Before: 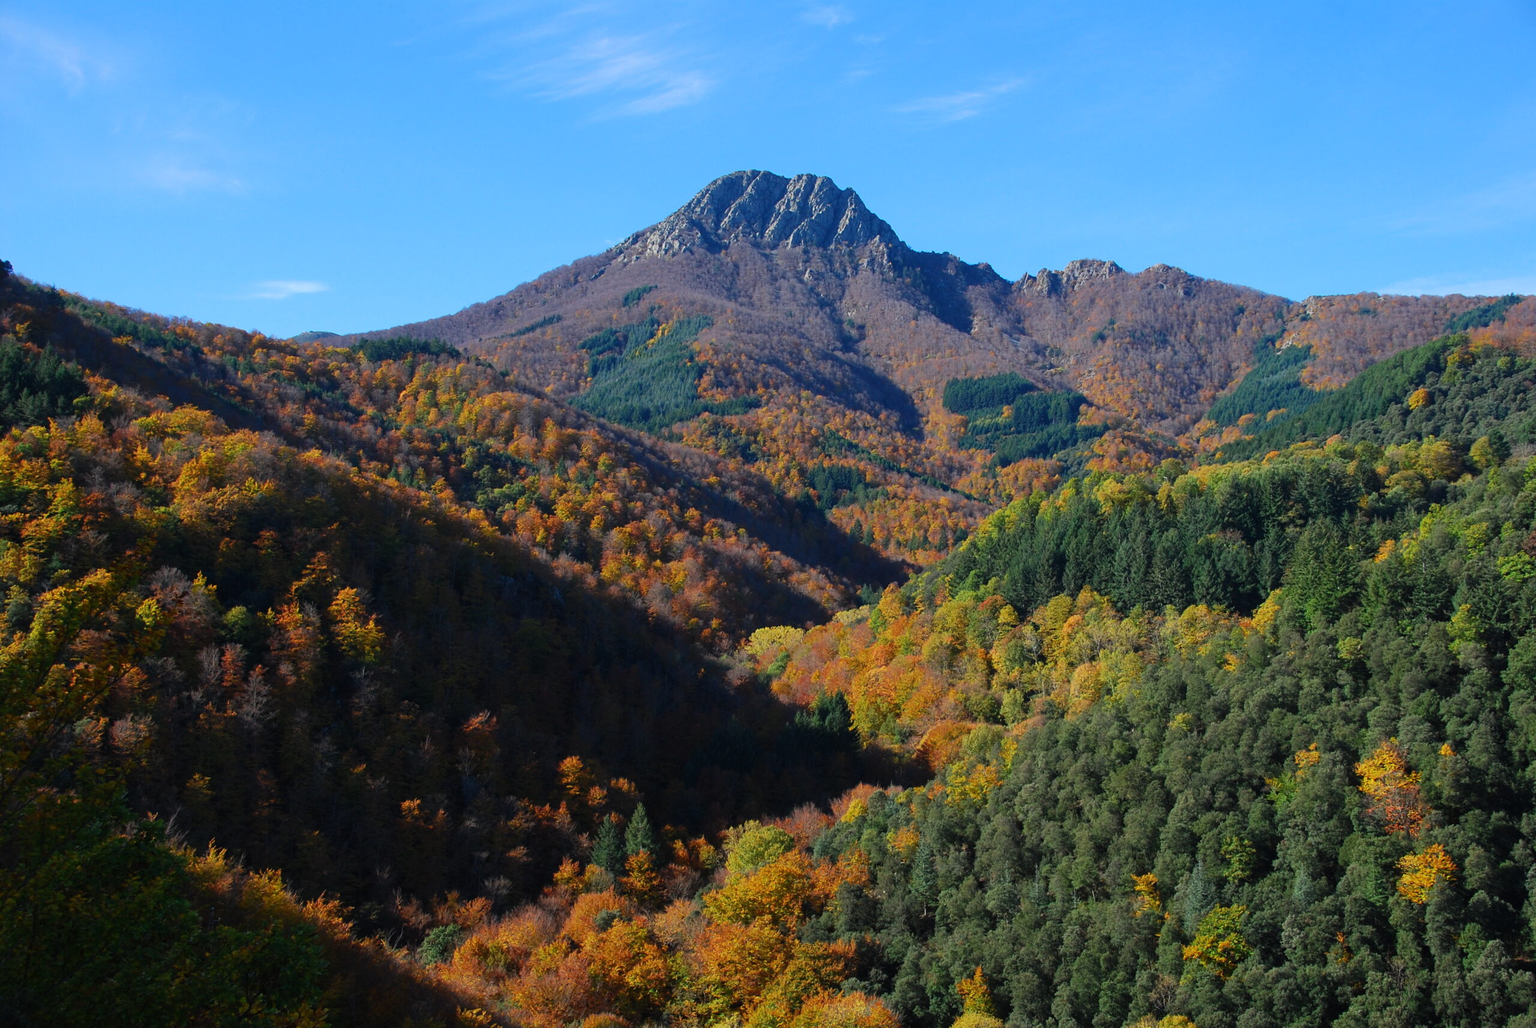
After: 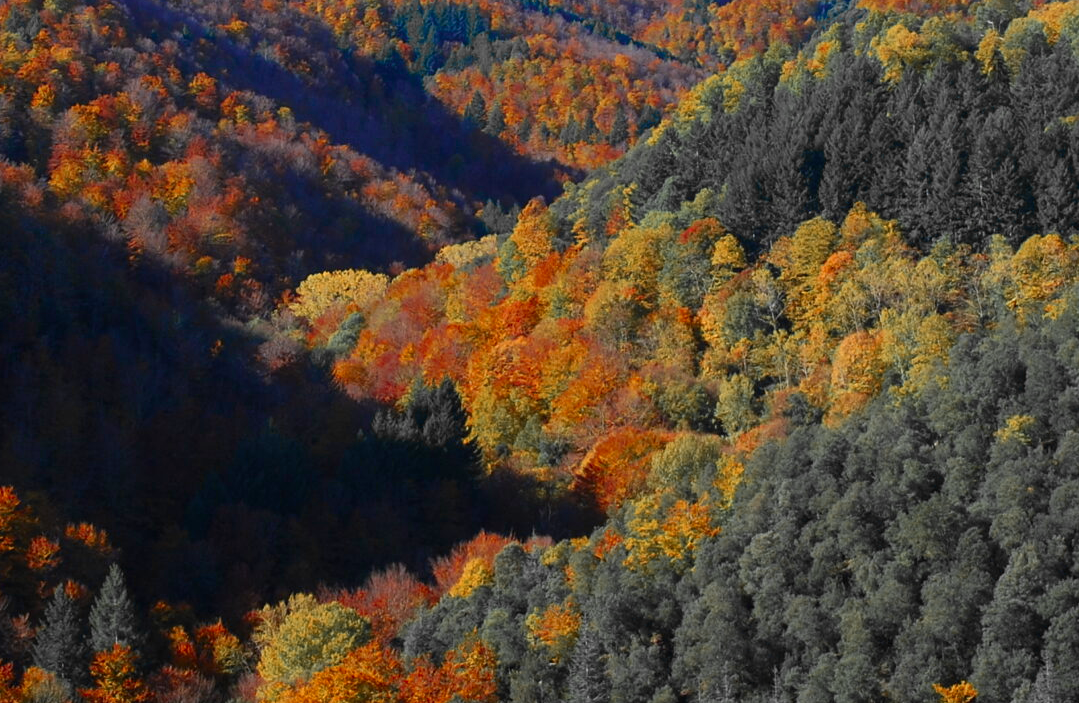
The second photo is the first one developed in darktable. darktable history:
crop: left 37.221%, top 45.169%, right 20.63%, bottom 13.777%
white balance: red 1.009, blue 1.027
color zones: curves: ch0 [(0, 0.363) (0.128, 0.373) (0.25, 0.5) (0.402, 0.407) (0.521, 0.525) (0.63, 0.559) (0.729, 0.662) (0.867, 0.471)]; ch1 [(0, 0.515) (0.136, 0.618) (0.25, 0.5) (0.378, 0) (0.516, 0) (0.622, 0.593) (0.737, 0.819) (0.87, 0.593)]; ch2 [(0, 0.529) (0.128, 0.471) (0.282, 0.451) (0.386, 0.662) (0.516, 0.525) (0.633, 0.554) (0.75, 0.62) (0.875, 0.441)]
